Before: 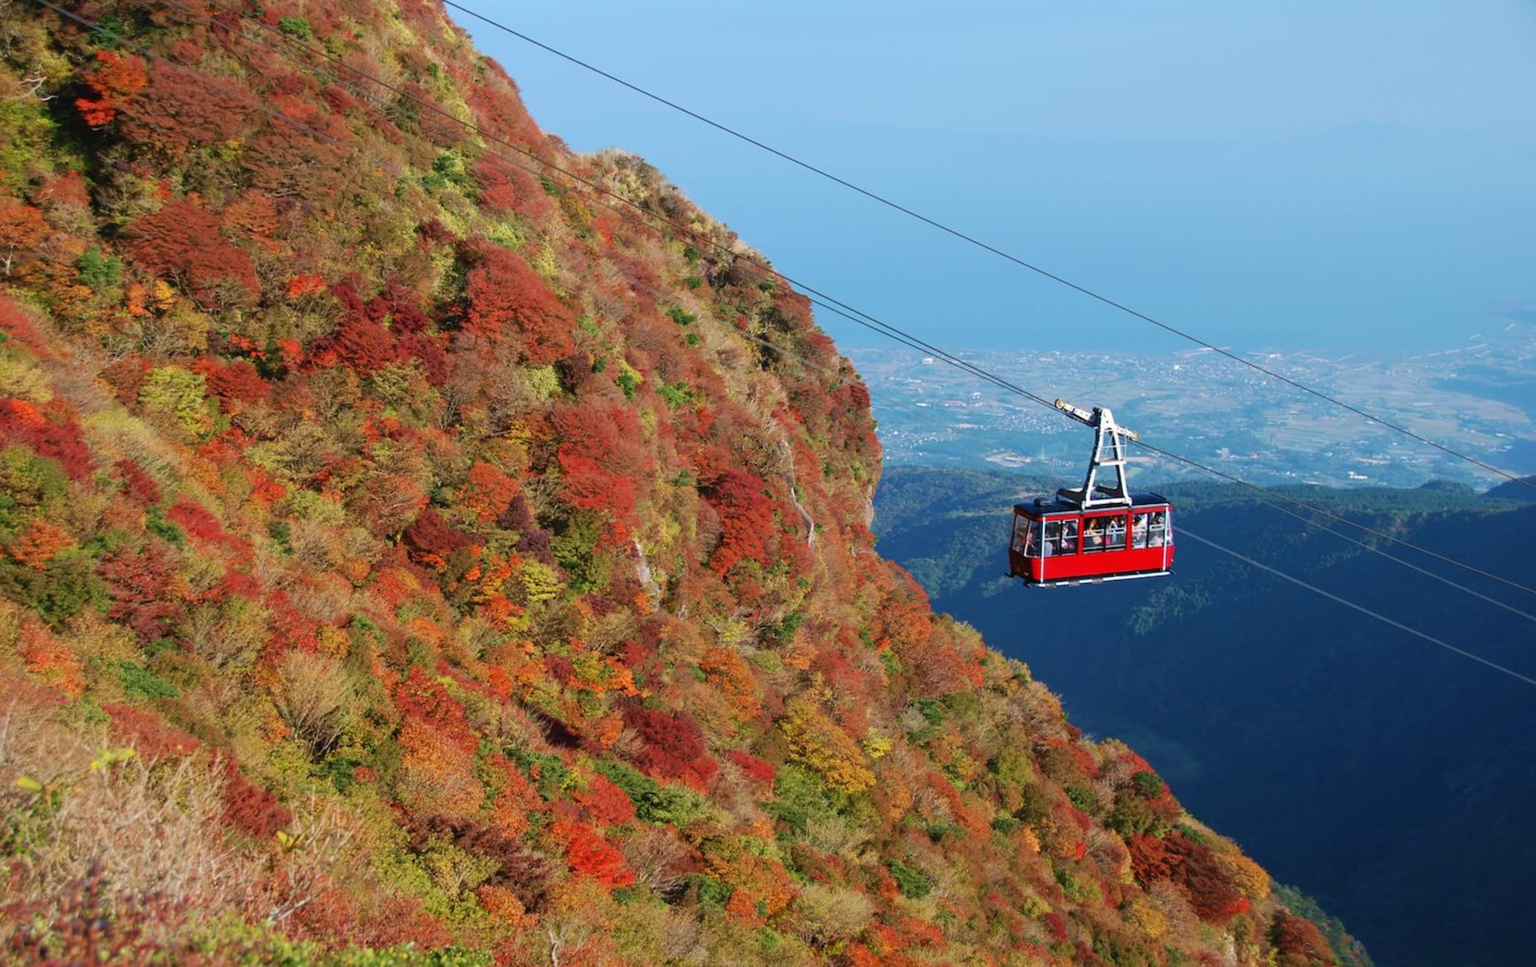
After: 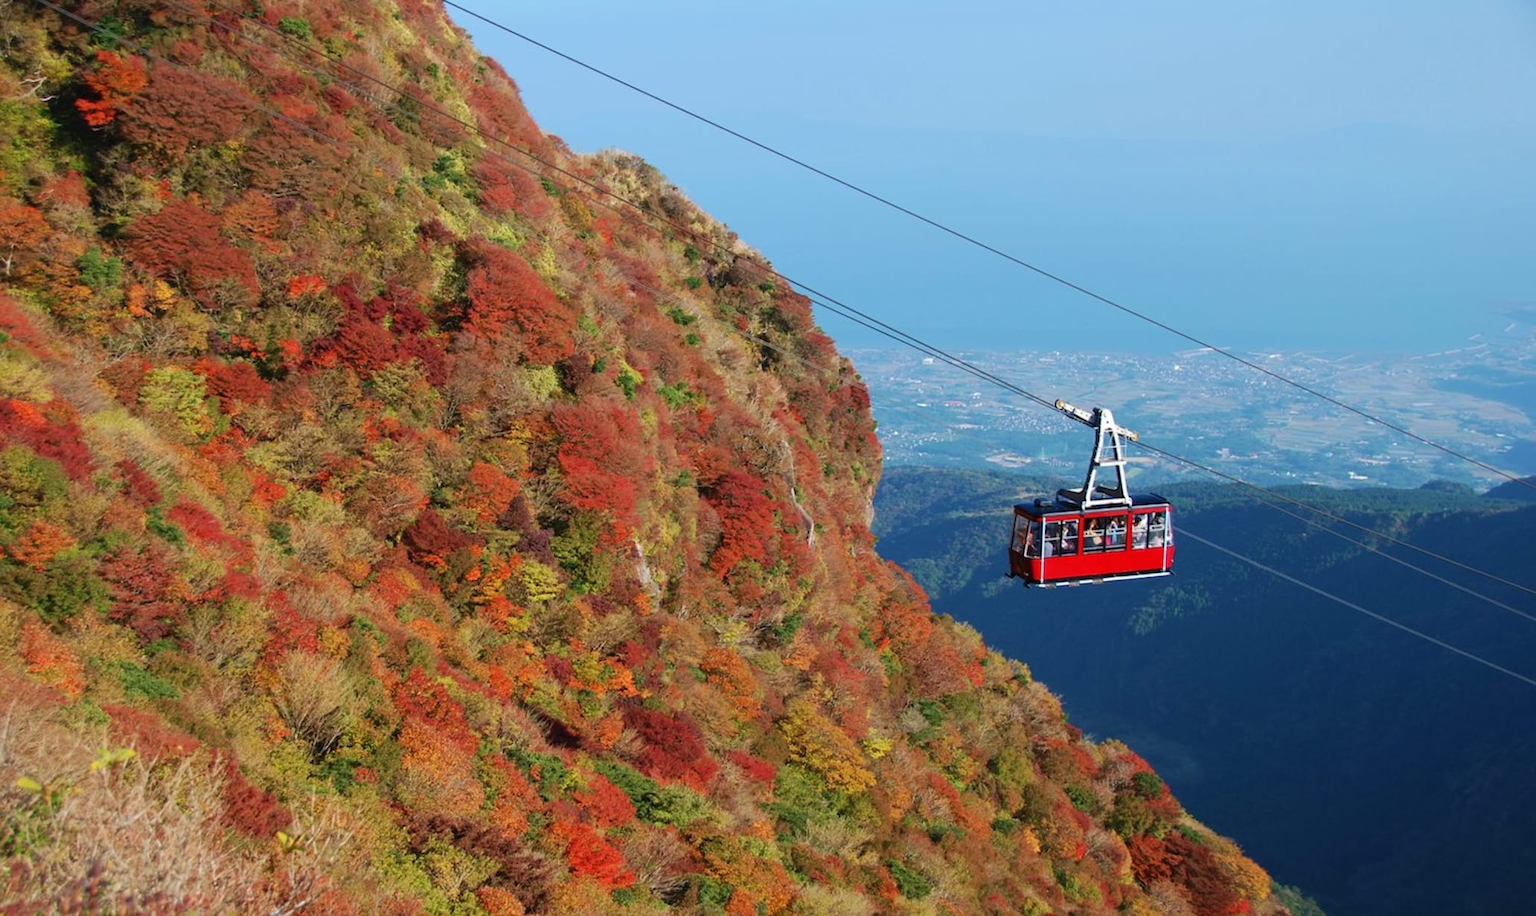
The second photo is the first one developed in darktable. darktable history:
crop and rotate: top 0.001%, bottom 5.261%
